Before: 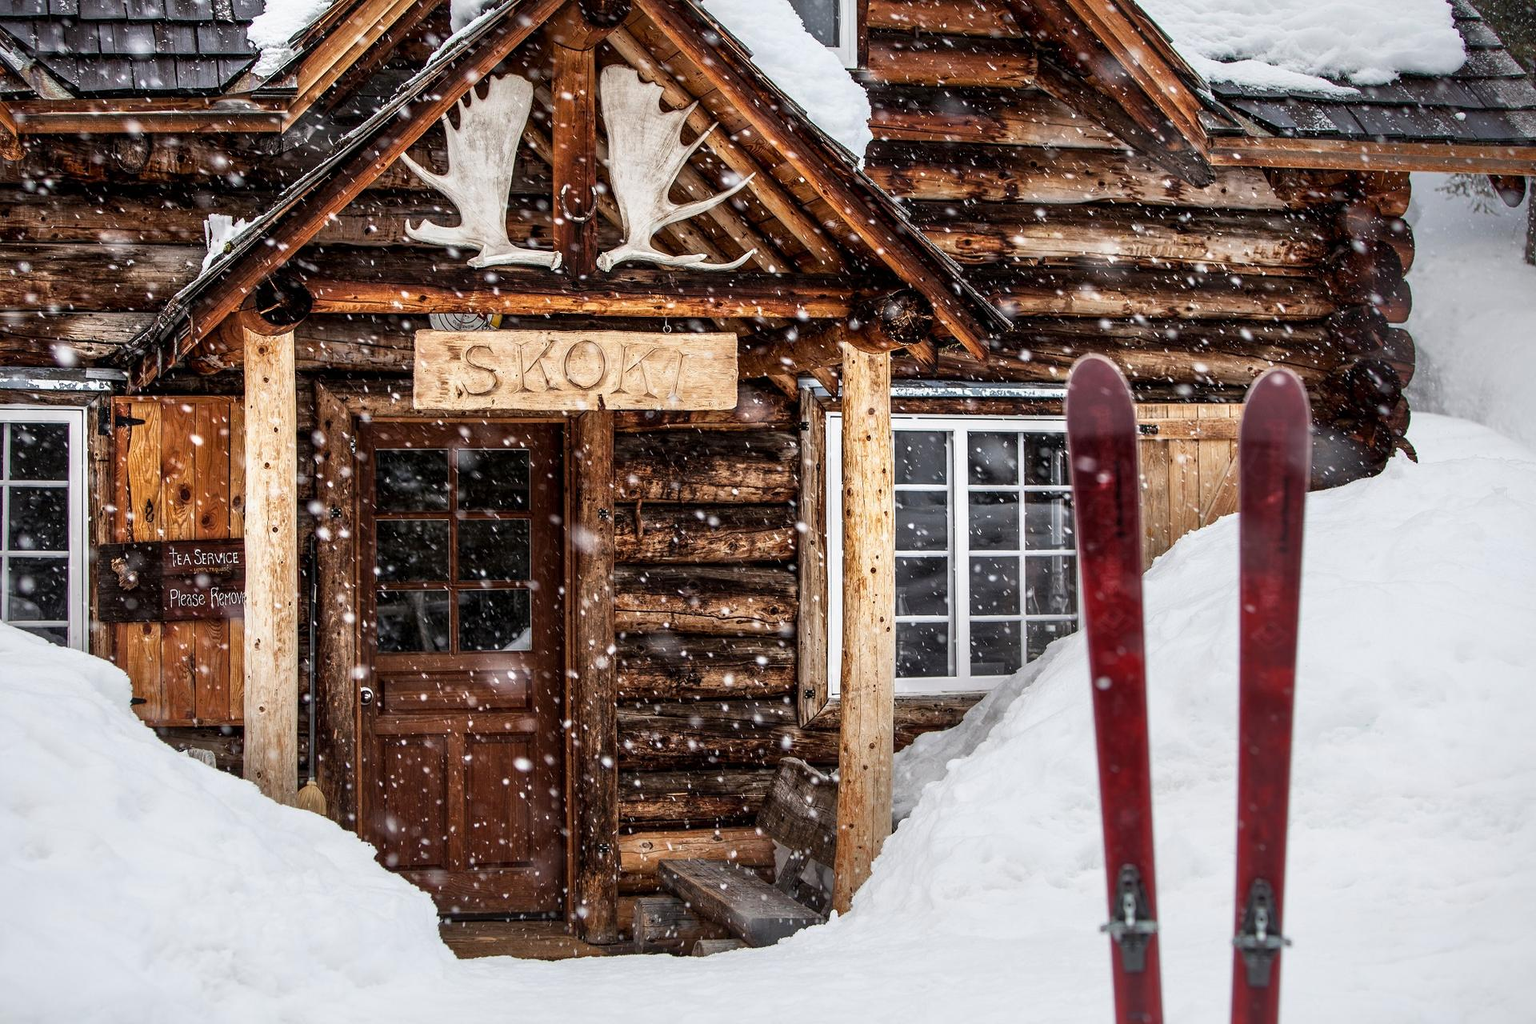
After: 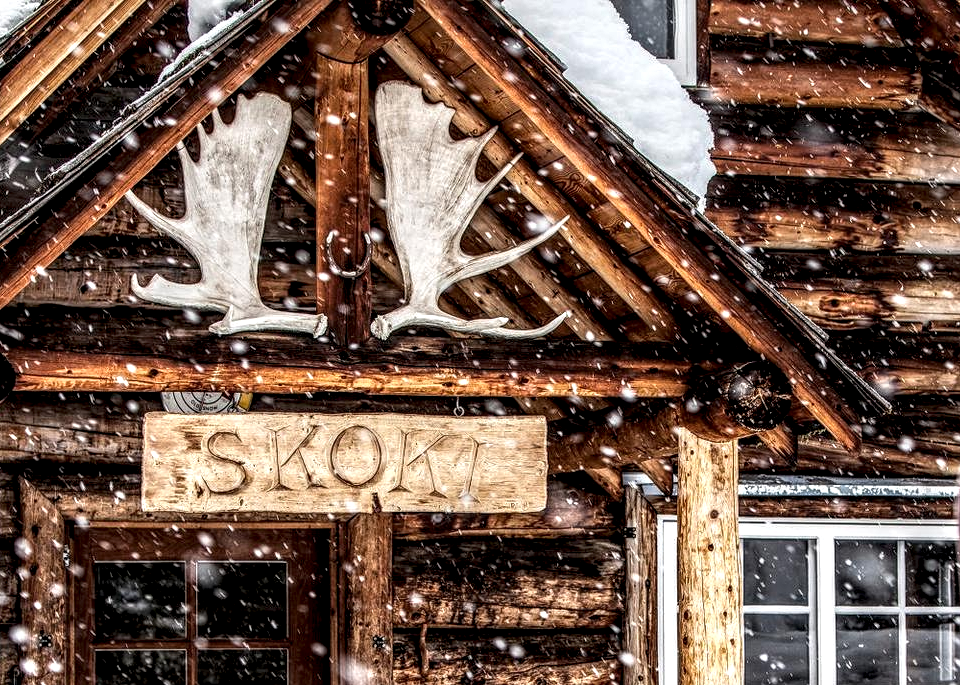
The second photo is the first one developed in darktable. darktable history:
crop: left 19.556%, right 30.401%, bottom 46.458%
local contrast: highlights 19%, detail 186%
